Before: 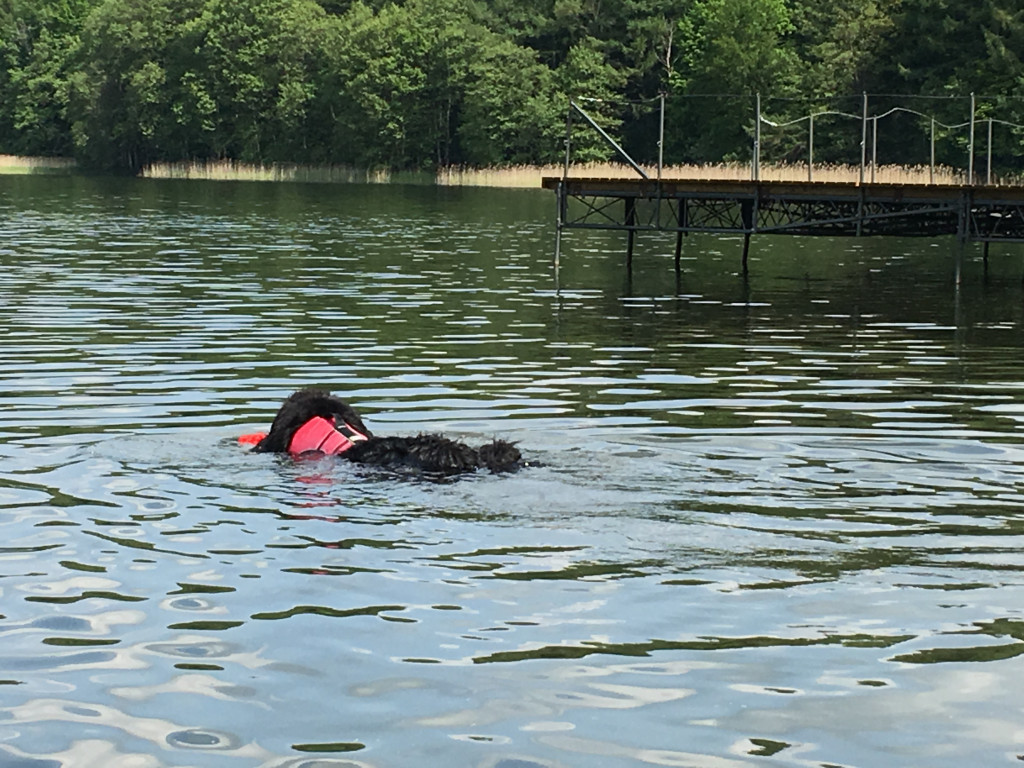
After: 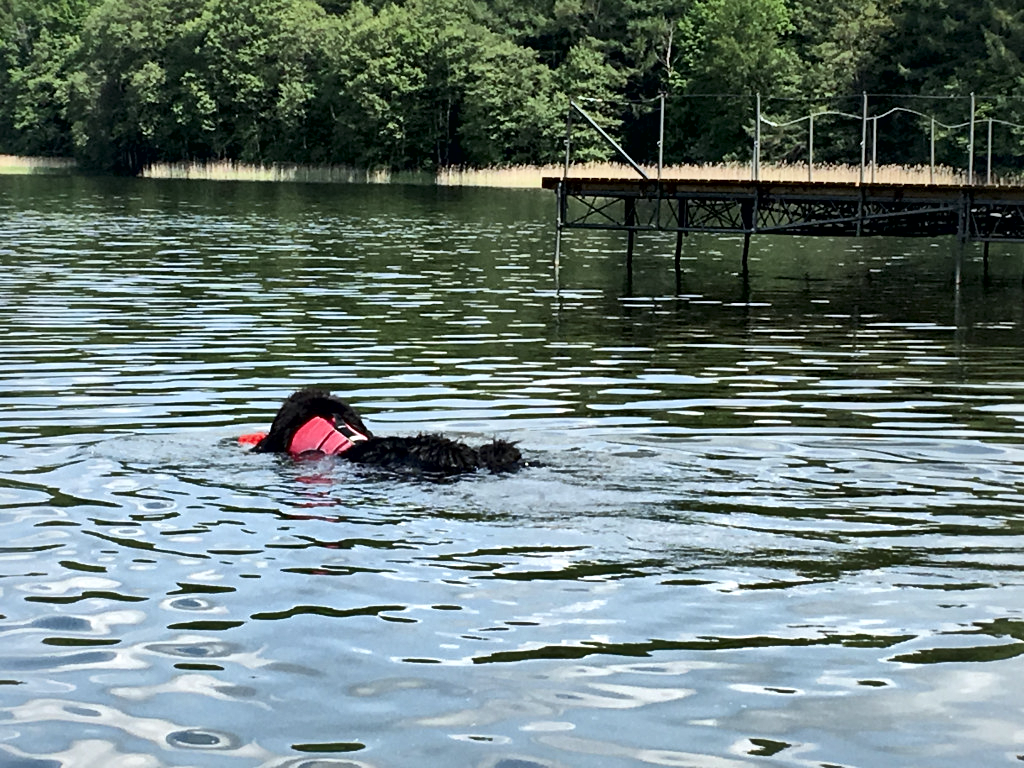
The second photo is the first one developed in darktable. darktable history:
local contrast: mode bilateral grid, contrast 44, coarseness 69, detail 214%, midtone range 0.2
white balance: red 0.98, blue 1.034
contrast brightness saturation: contrast 0.05
